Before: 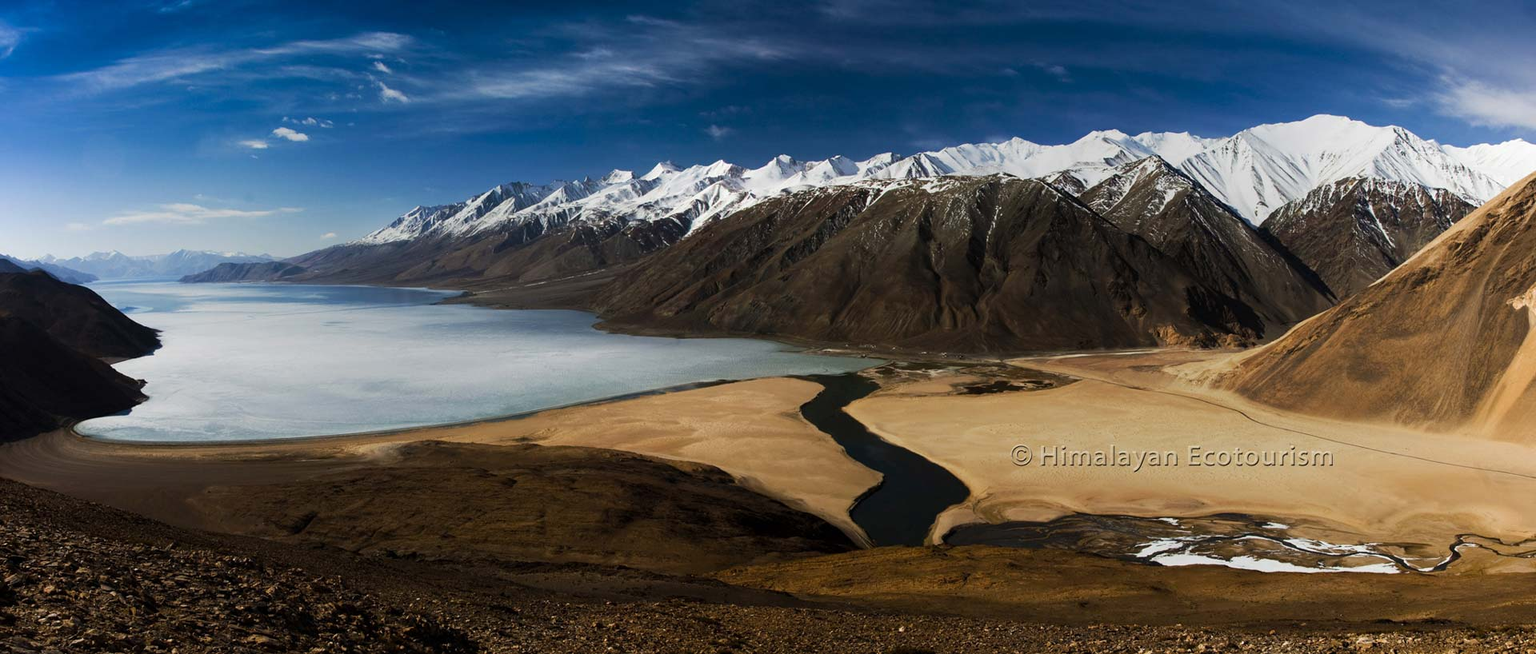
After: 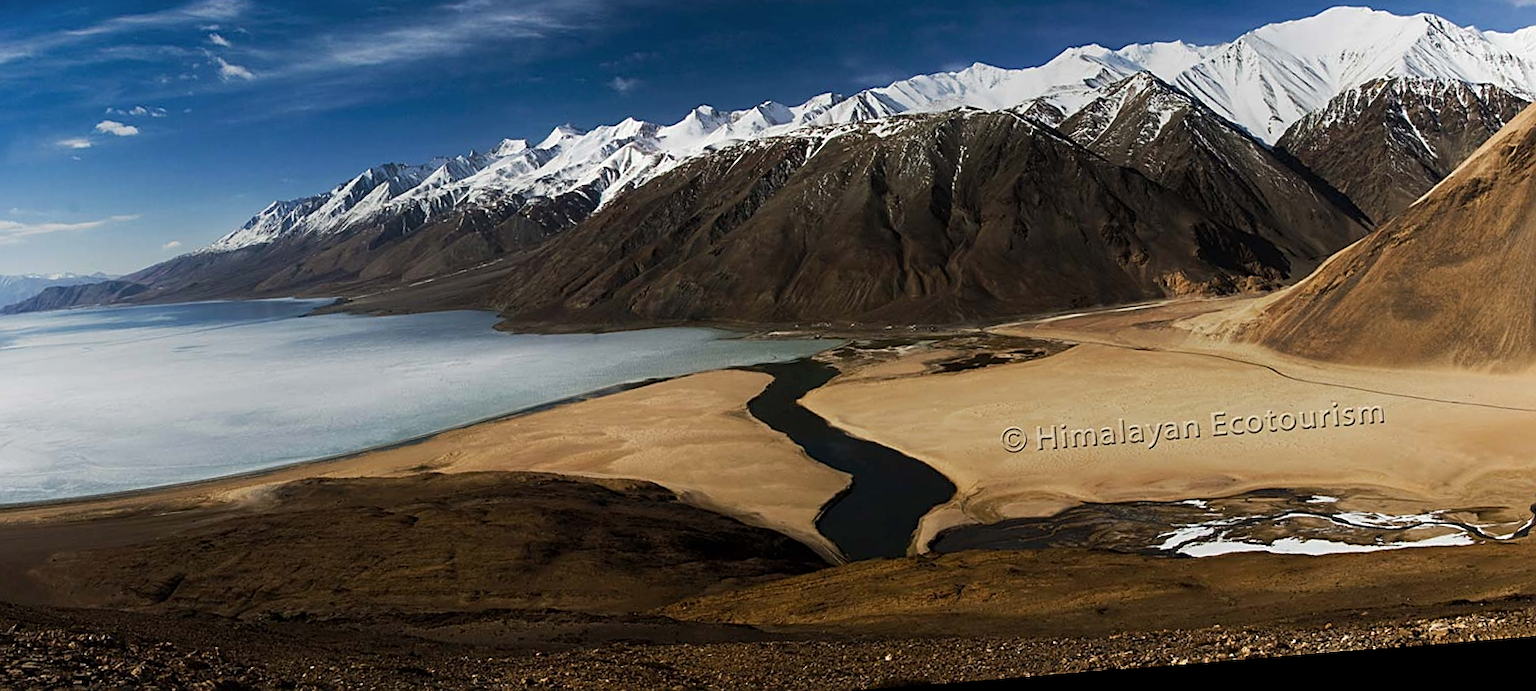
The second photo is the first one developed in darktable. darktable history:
rotate and perspective: rotation -4.57°, crop left 0.054, crop right 0.944, crop top 0.087, crop bottom 0.914
crop and rotate: left 8.262%, top 9.226%
contrast brightness saturation: contrast 0.01, saturation -0.05
sharpen: on, module defaults
